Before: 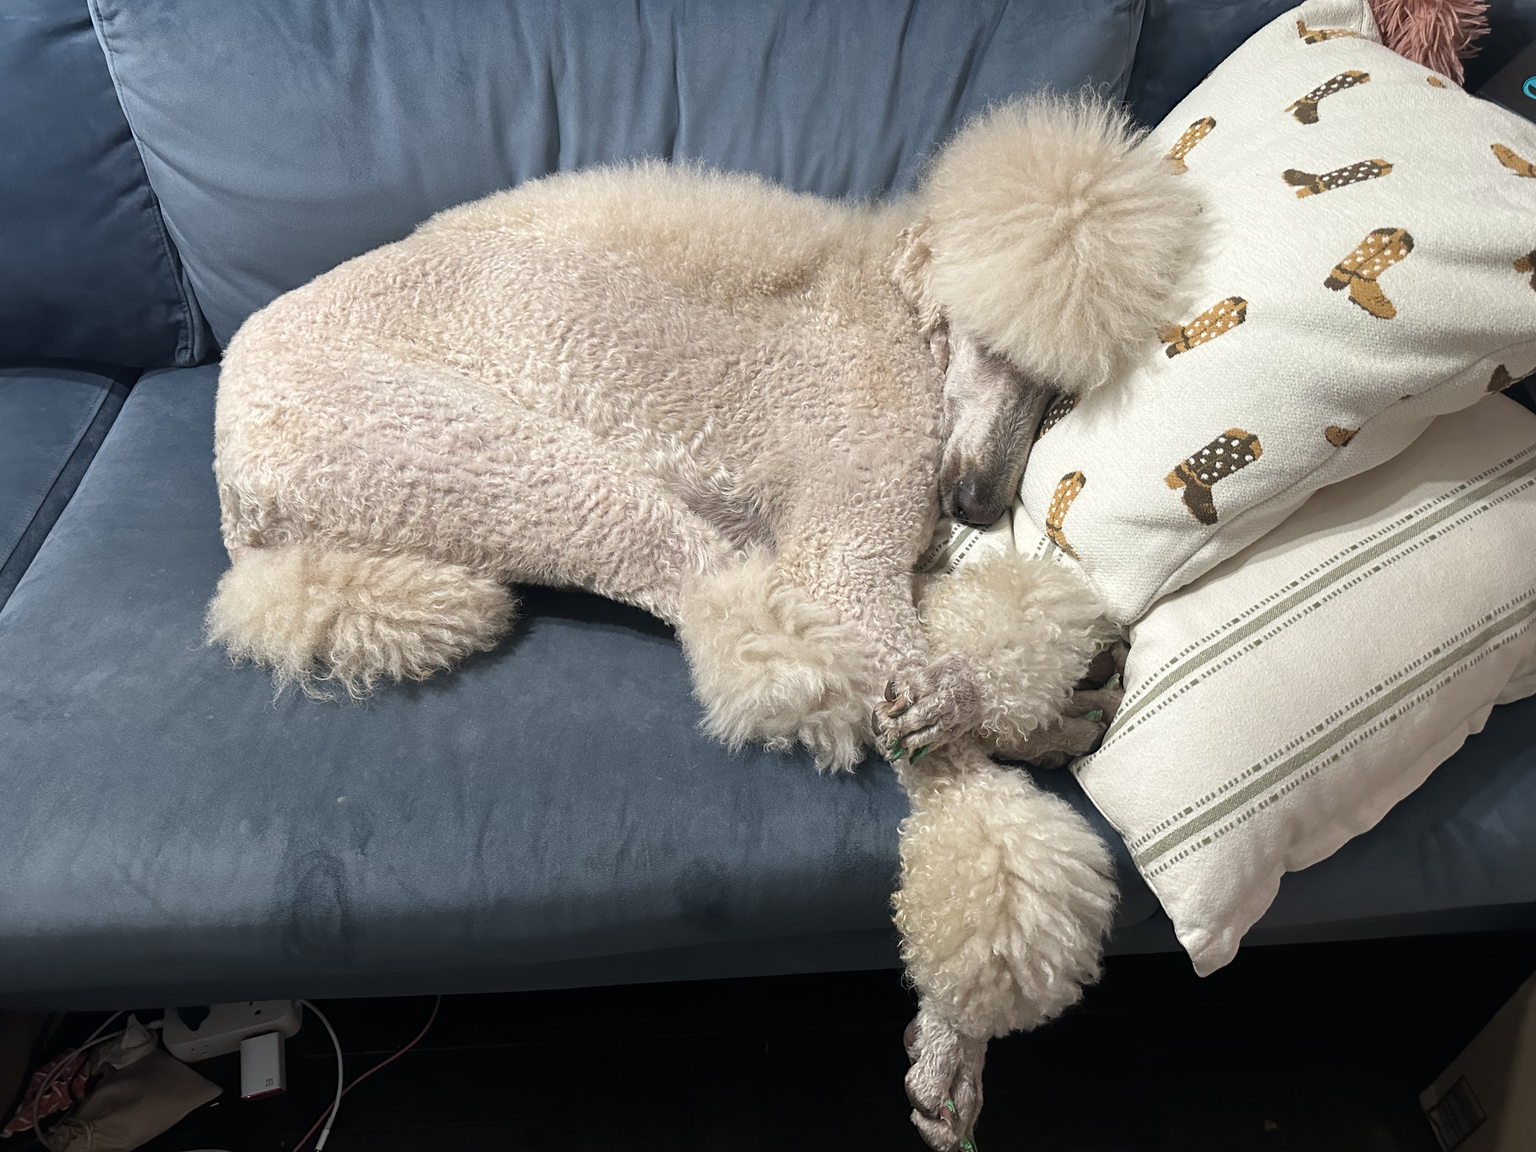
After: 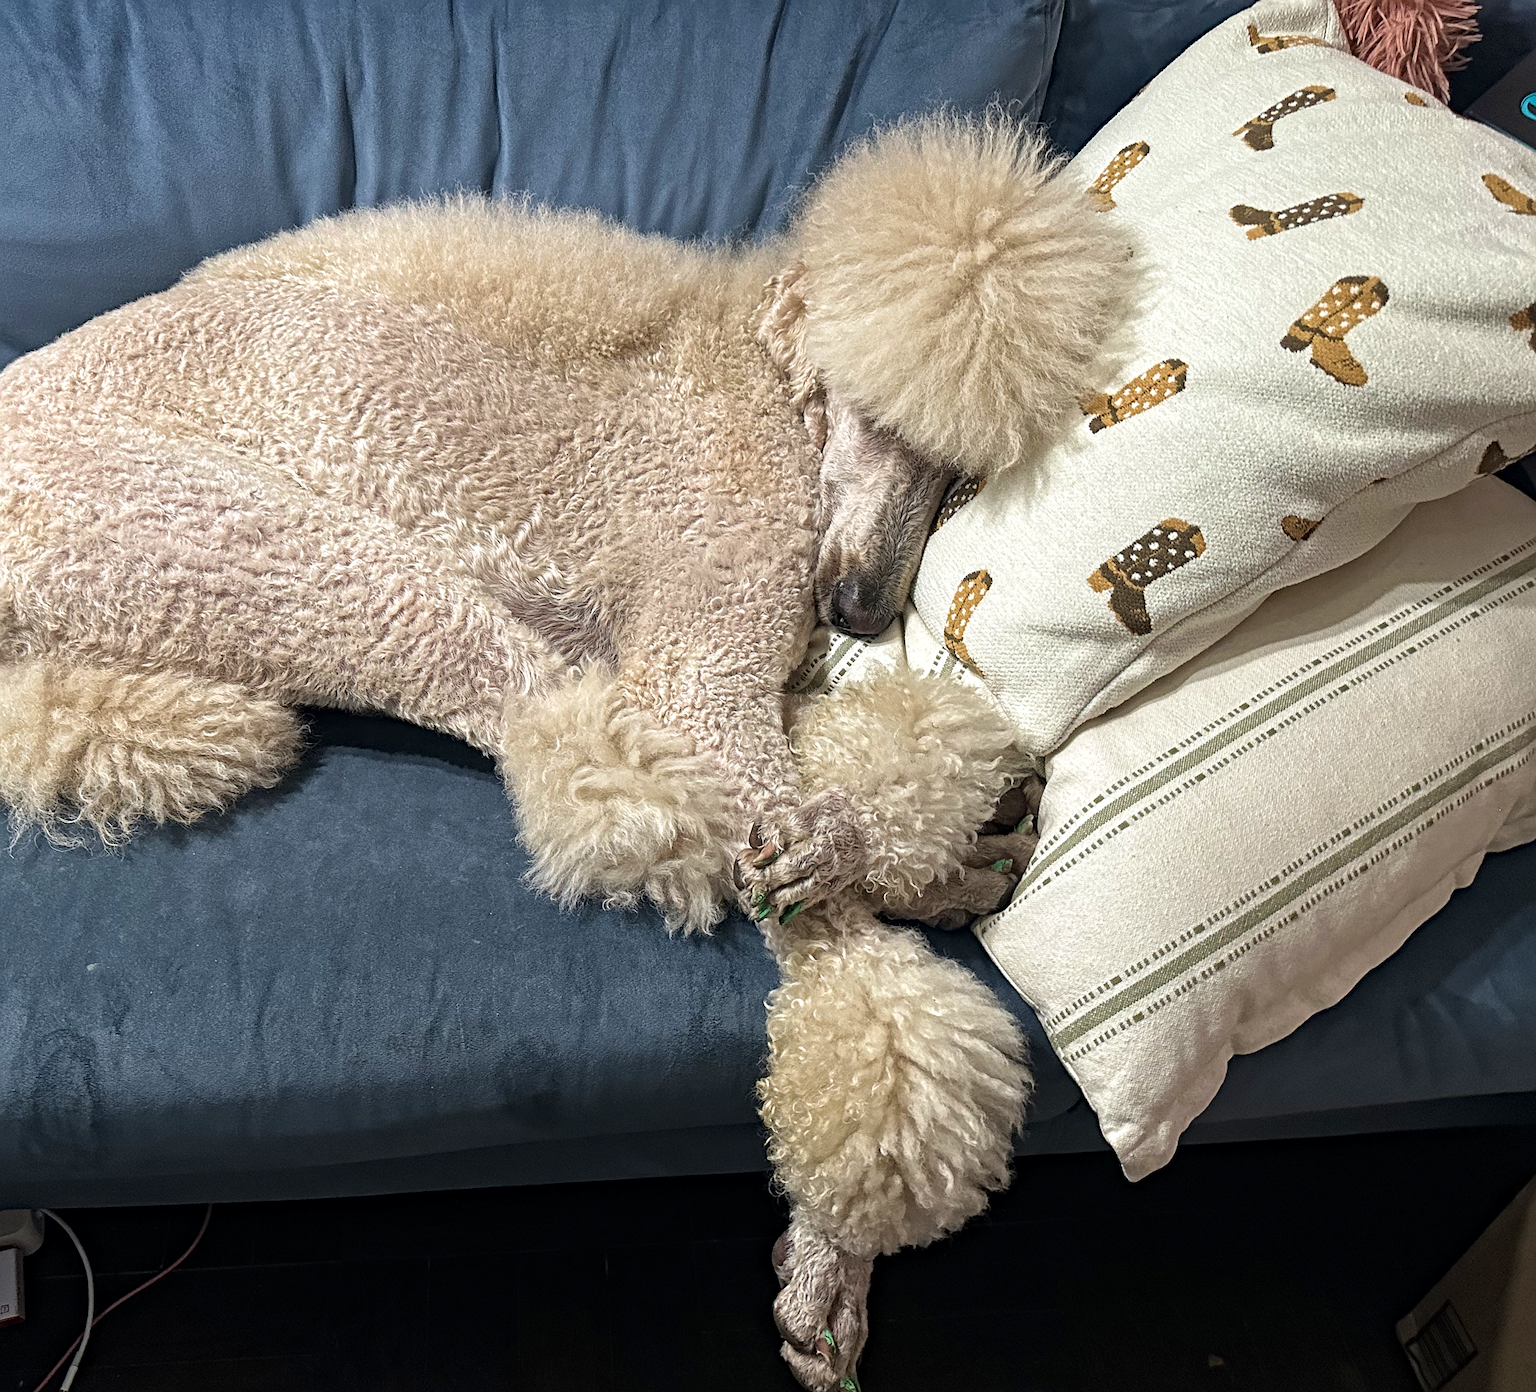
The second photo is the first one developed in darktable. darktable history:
local contrast: mode bilateral grid, contrast 21, coarseness 20, detail 150%, midtone range 0.2
sharpen: on, module defaults
crop: left 17.29%, bottom 0.024%
velvia: on, module defaults
haze removal: compatibility mode true, adaptive false
